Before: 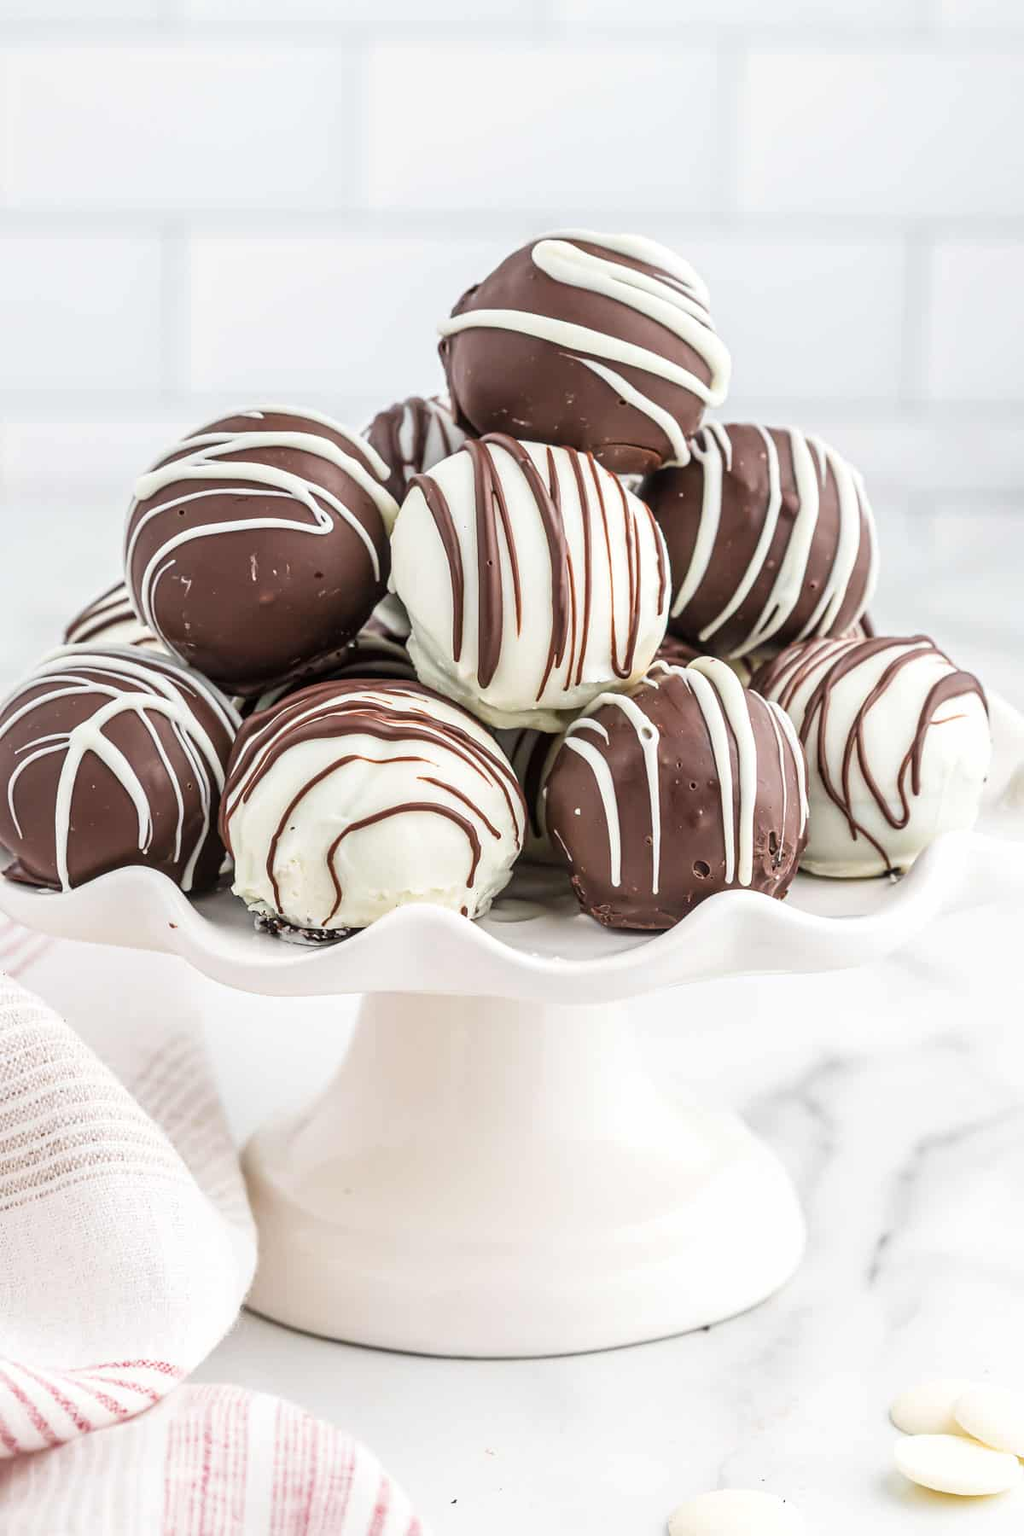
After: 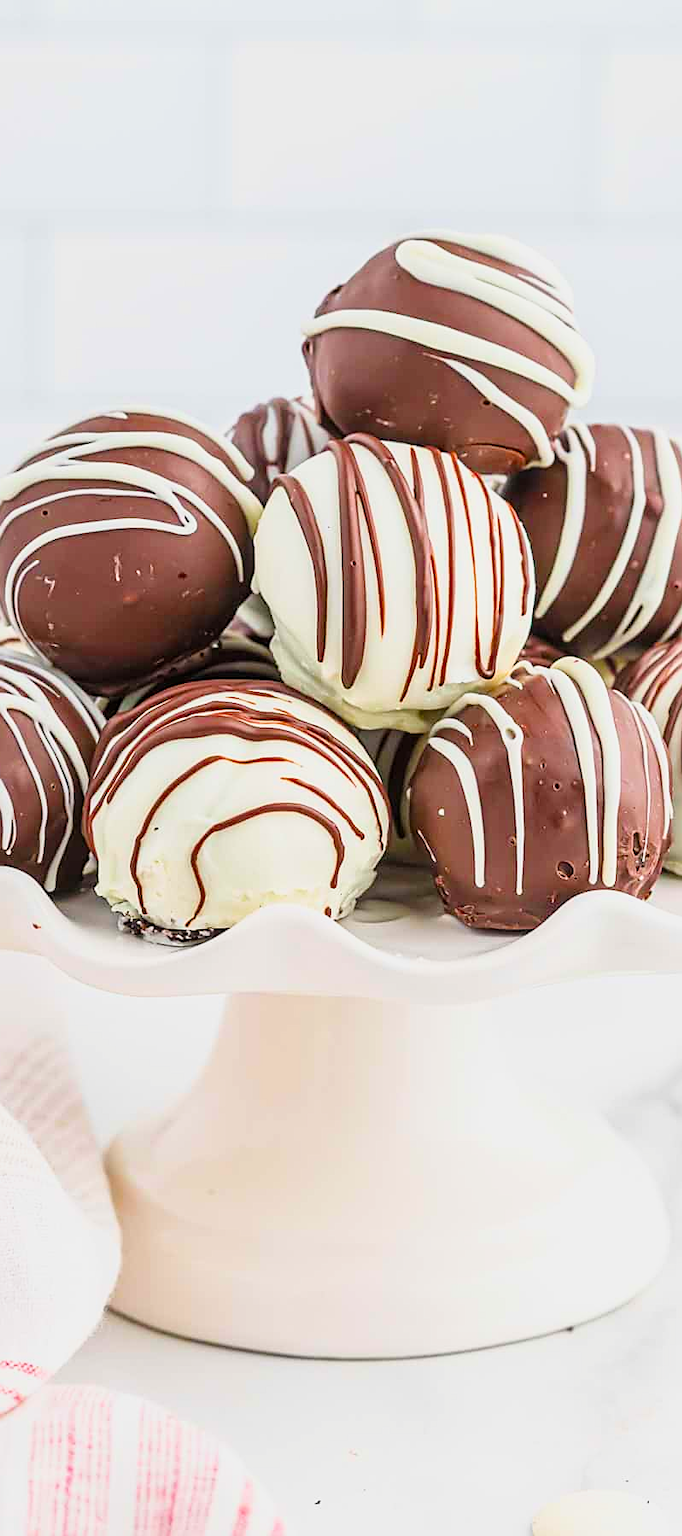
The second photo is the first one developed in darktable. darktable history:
crop and rotate: left 13.374%, right 19.998%
color correction: highlights b* 0.037, saturation 1.26
filmic rgb: black relative exposure -16 EV, white relative exposure 4.02 EV, target black luminance 0%, hardness 7.66, latitude 72.36%, contrast 0.899, highlights saturation mix 10.84%, shadows ↔ highlights balance -0.382%, color science v5 (2021), contrast in shadows safe, contrast in highlights safe
exposure: black level correction -0.002, exposure 0.542 EV, compensate highlight preservation false
sharpen: on, module defaults
